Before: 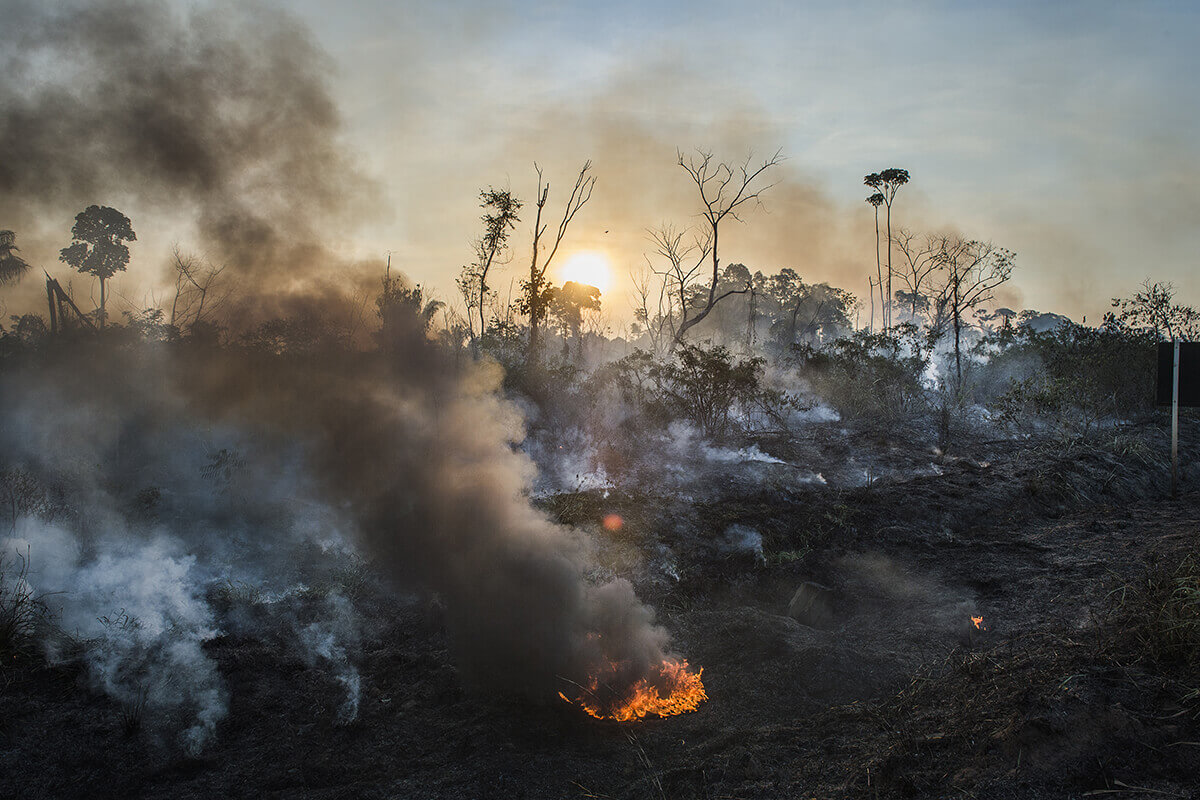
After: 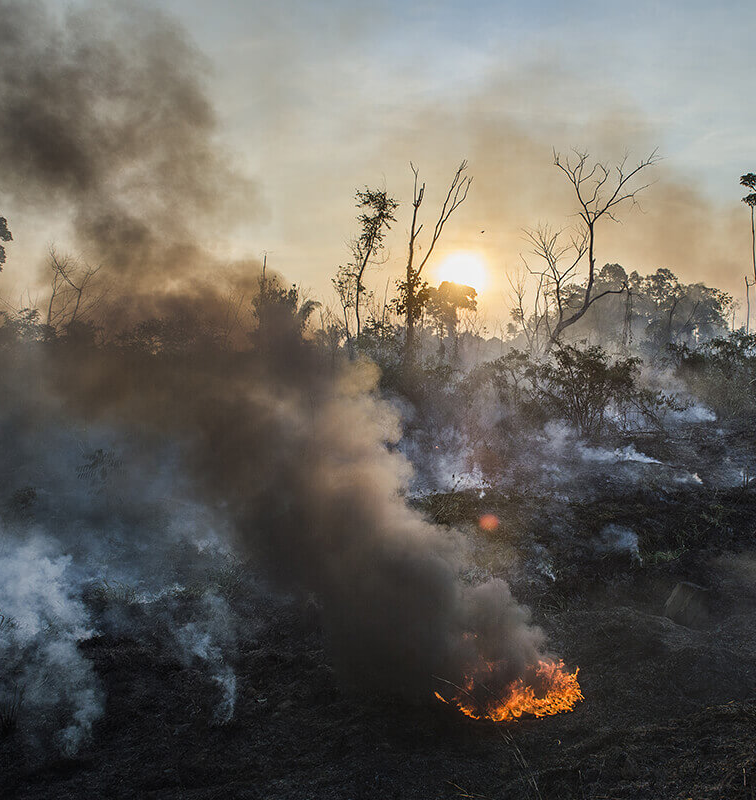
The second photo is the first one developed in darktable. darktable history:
crop: left 10.408%, right 26.527%
